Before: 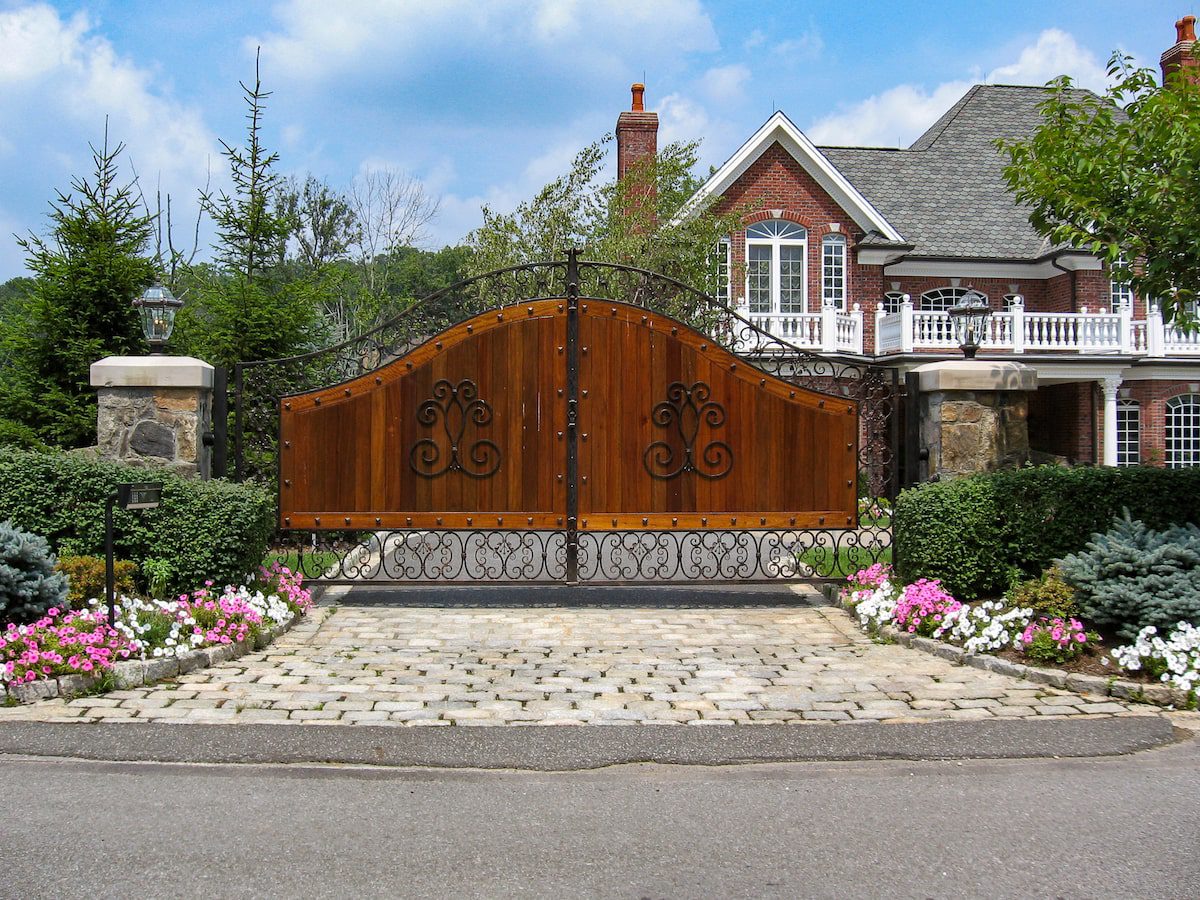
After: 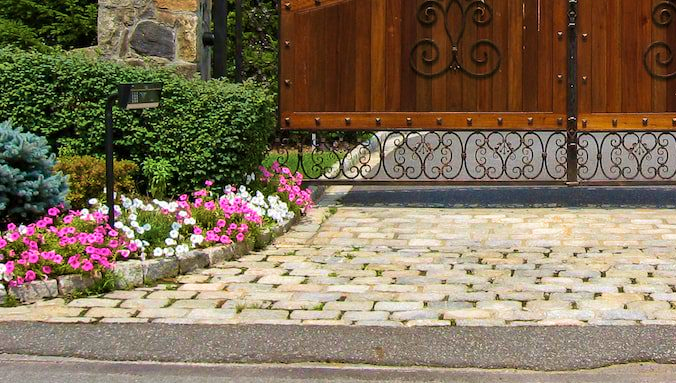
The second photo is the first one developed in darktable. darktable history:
crop: top 44.483%, right 43.593%, bottom 12.892%
velvia: strength 75%
